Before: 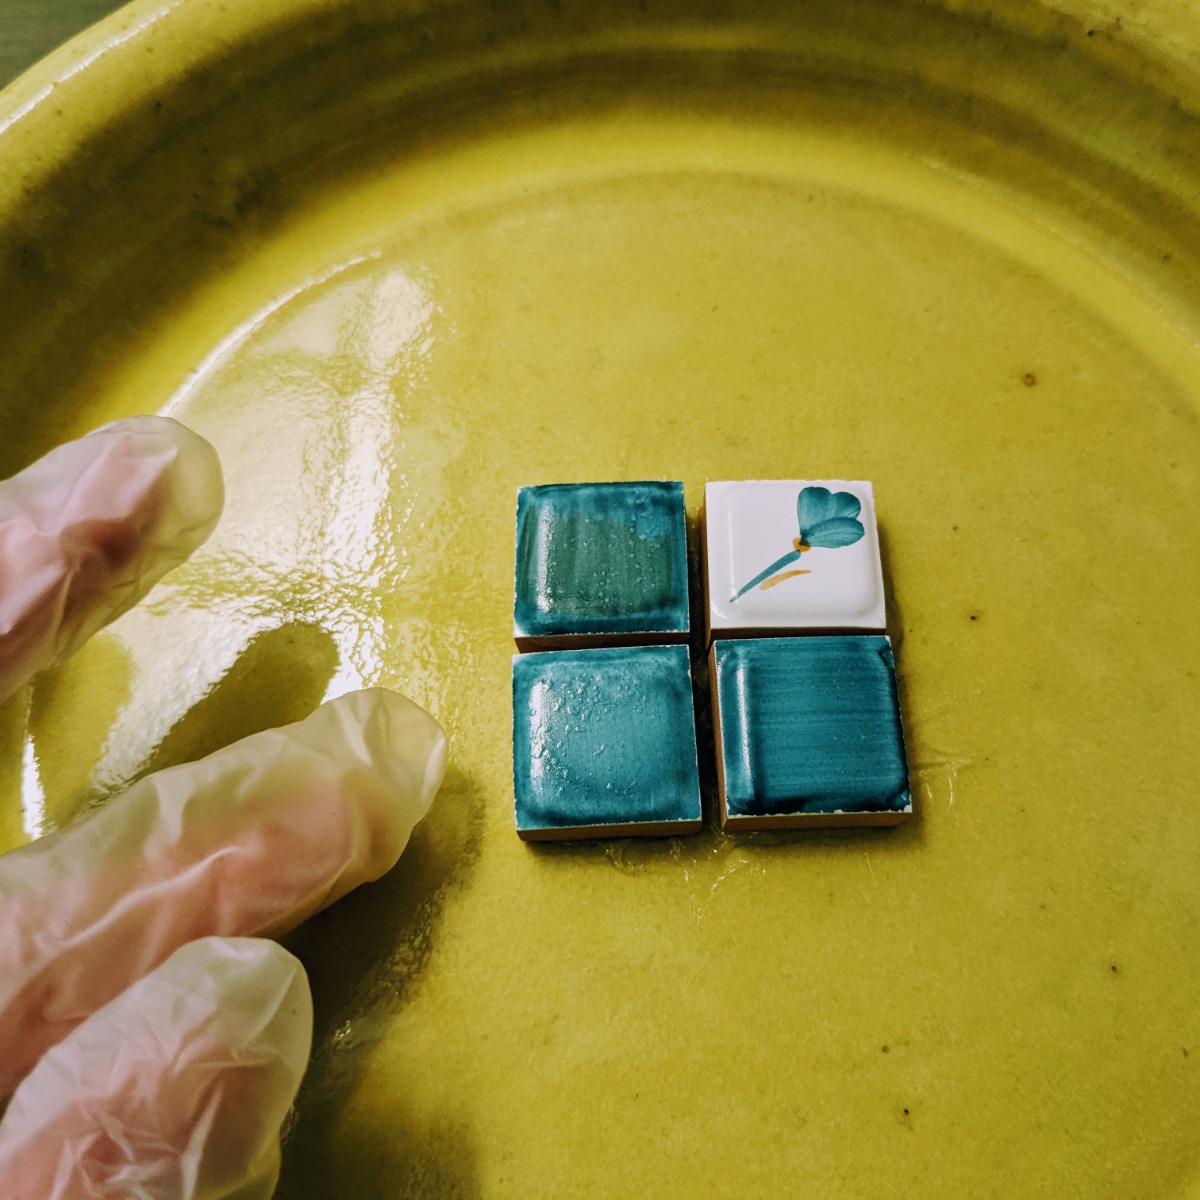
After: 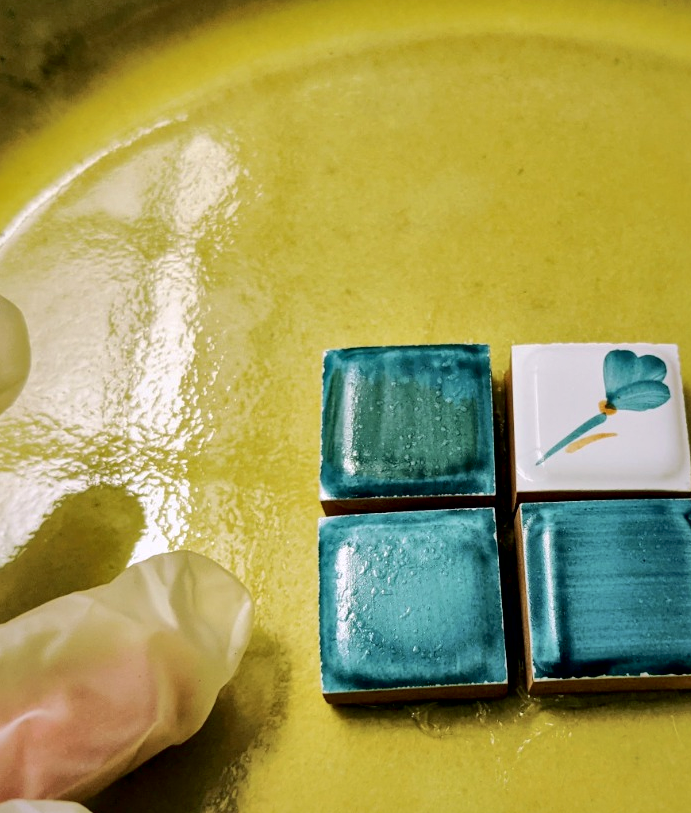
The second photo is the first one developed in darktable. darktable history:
shadows and highlights: on, module defaults
tone curve: curves: ch0 [(0, 0) (0.003, 0.001) (0.011, 0.008) (0.025, 0.015) (0.044, 0.025) (0.069, 0.037) (0.1, 0.056) (0.136, 0.091) (0.177, 0.157) (0.224, 0.231) (0.277, 0.319) (0.335, 0.4) (0.399, 0.493) (0.468, 0.571) (0.543, 0.645) (0.623, 0.706) (0.709, 0.77) (0.801, 0.838) (0.898, 0.918) (1, 1)], color space Lab, independent channels, preserve colors none
crop: left 16.215%, top 11.497%, right 26.162%, bottom 20.677%
local contrast: mode bilateral grid, contrast 26, coarseness 59, detail 152%, midtone range 0.2
